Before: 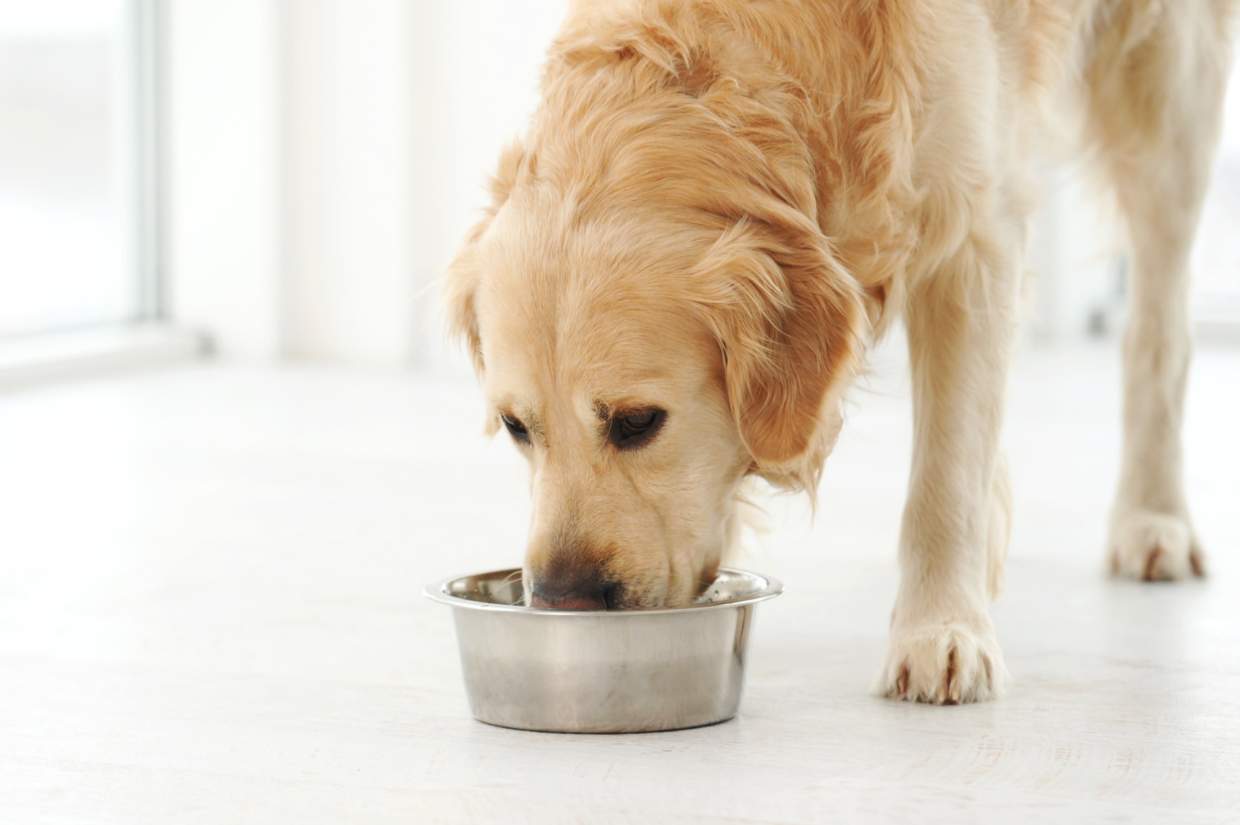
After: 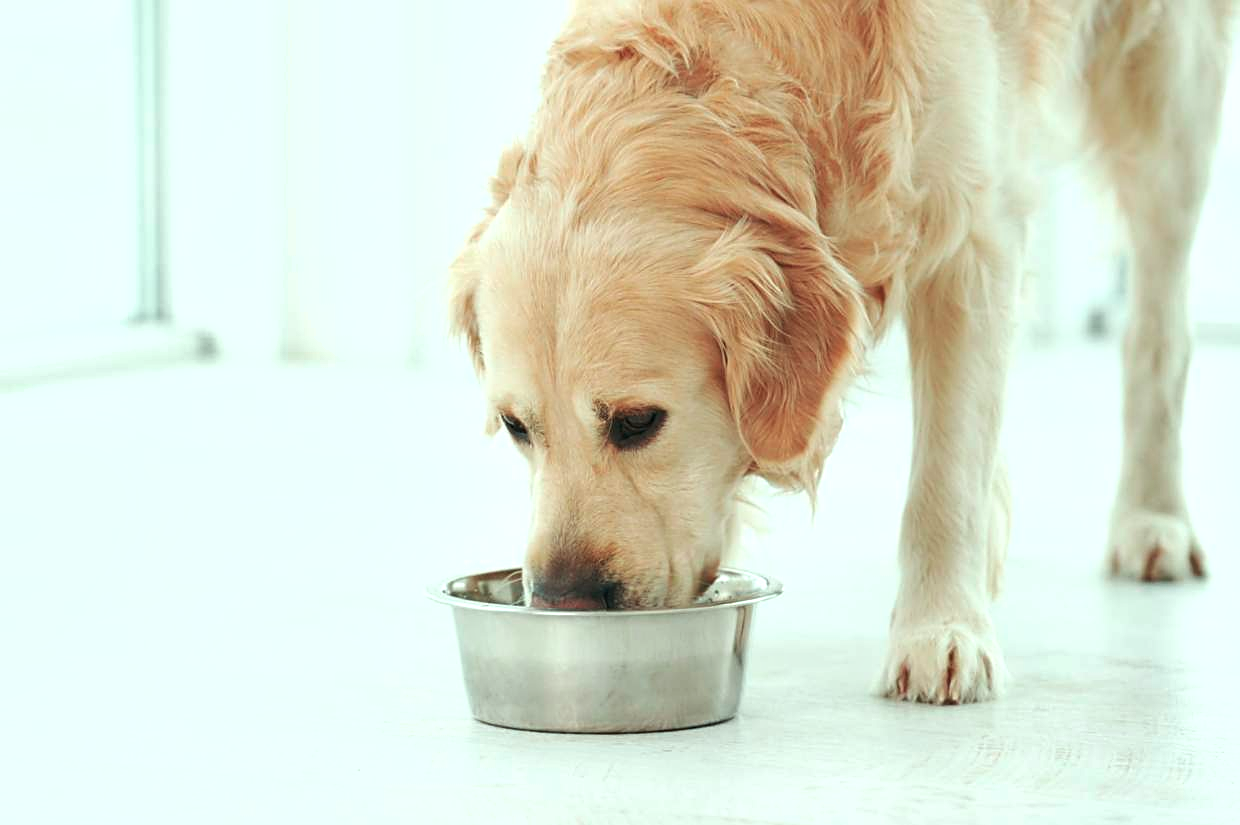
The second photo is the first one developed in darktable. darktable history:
shadows and highlights: radius 44.78, white point adjustment 6.64, compress 79.65%, highlights color adjustment 78.42%, soften with gaussian
color correction: highlights a* -7.33, highlights b* 1.26, shadows a* -3.55, saturation 1.4
color contrast: blue-yellow contrast 0.62
sharpen: on, module defaults
